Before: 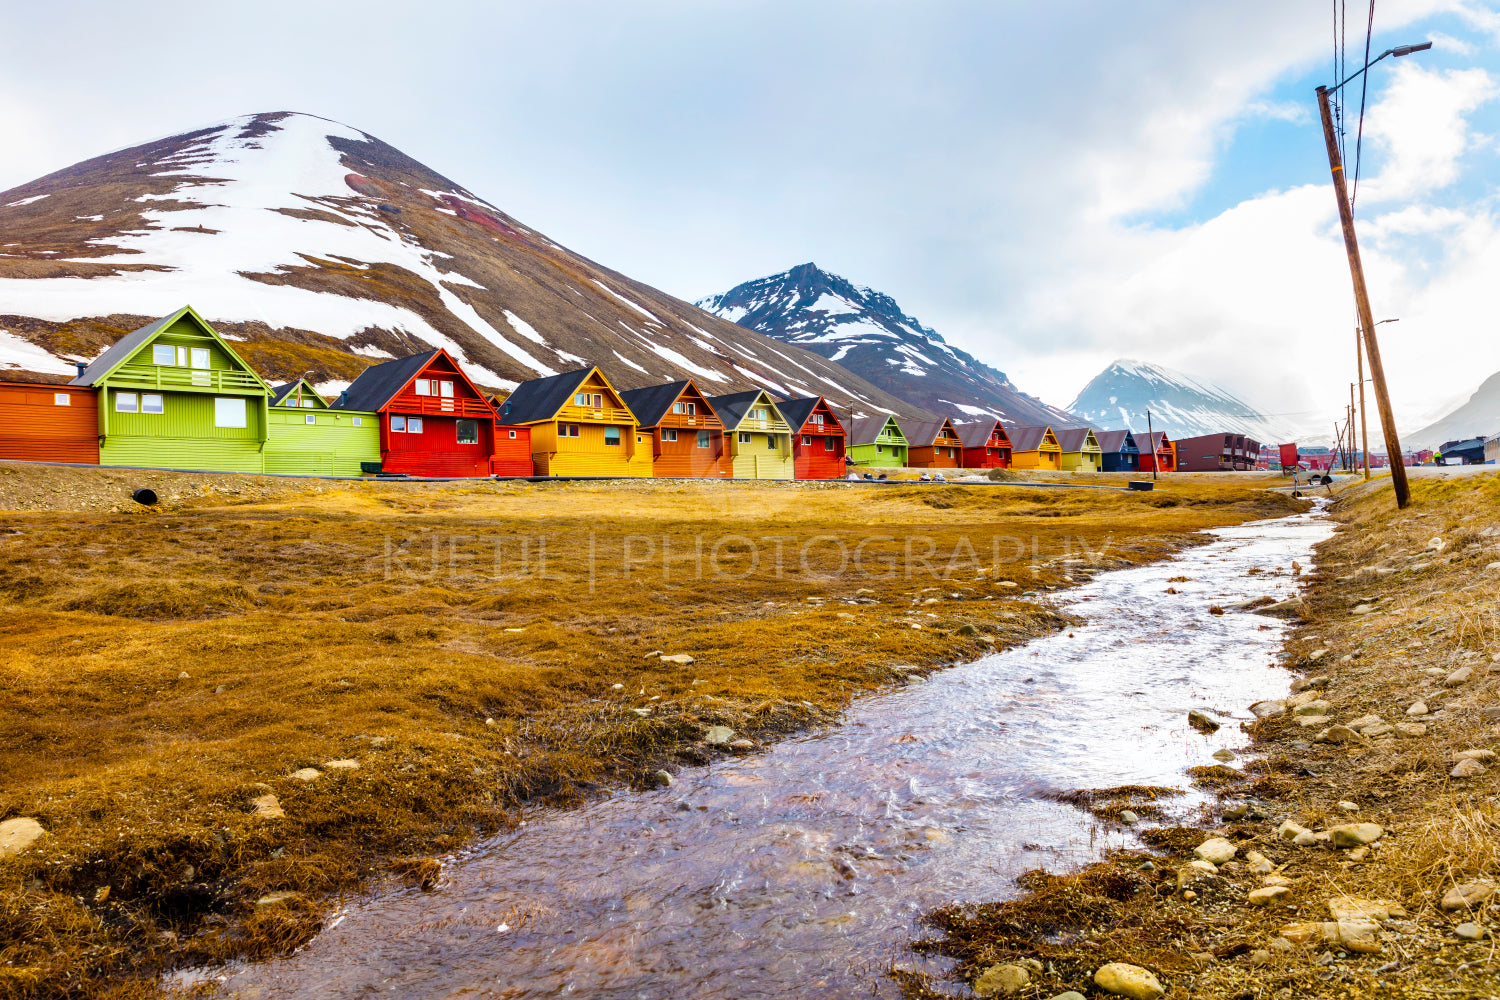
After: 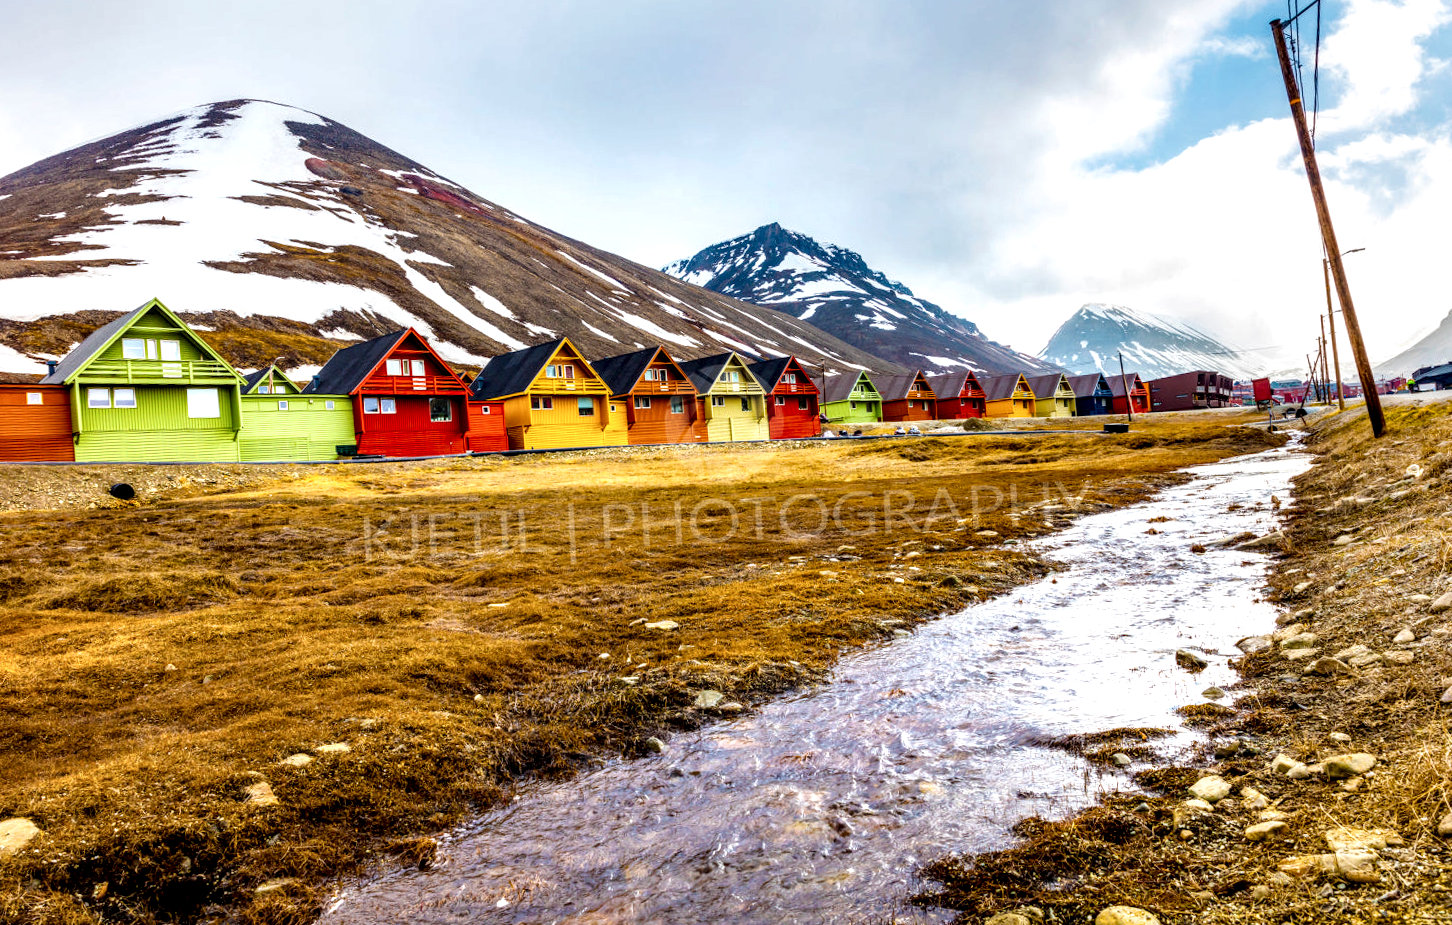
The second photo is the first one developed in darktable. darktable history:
rotate and perspective: rotation -3°, crop left 0.031, crop right 0.968, crop top 0.07, crop bottom 0.93
local contrast: highlights 65%, shadows 54%, detail 169%, midtone range 0.514
